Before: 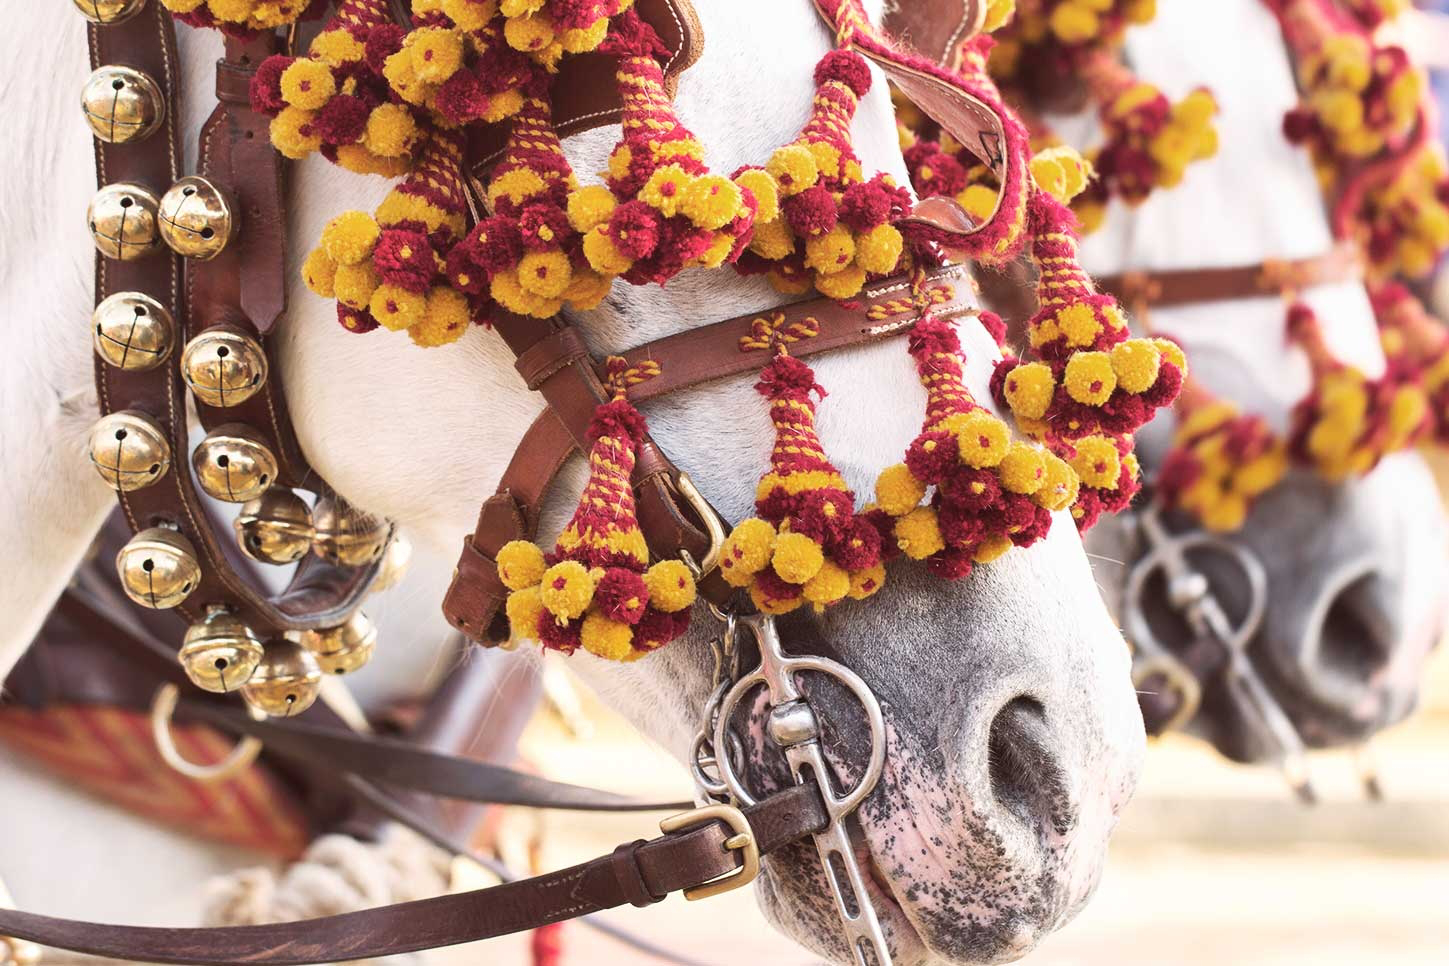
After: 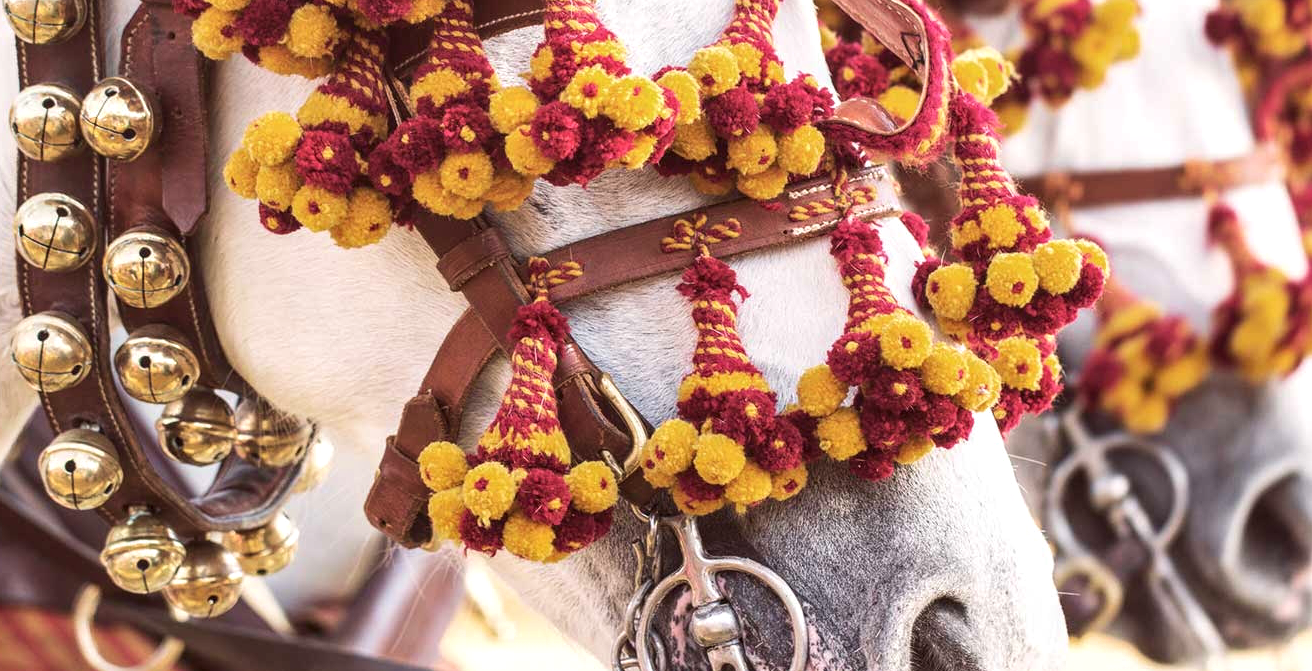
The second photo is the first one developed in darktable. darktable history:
crop: left 5.441%, top 10.296%, right 3.664%, bottom 19.14%
local contrast: detail 130%
velvia: strength 16.71%
